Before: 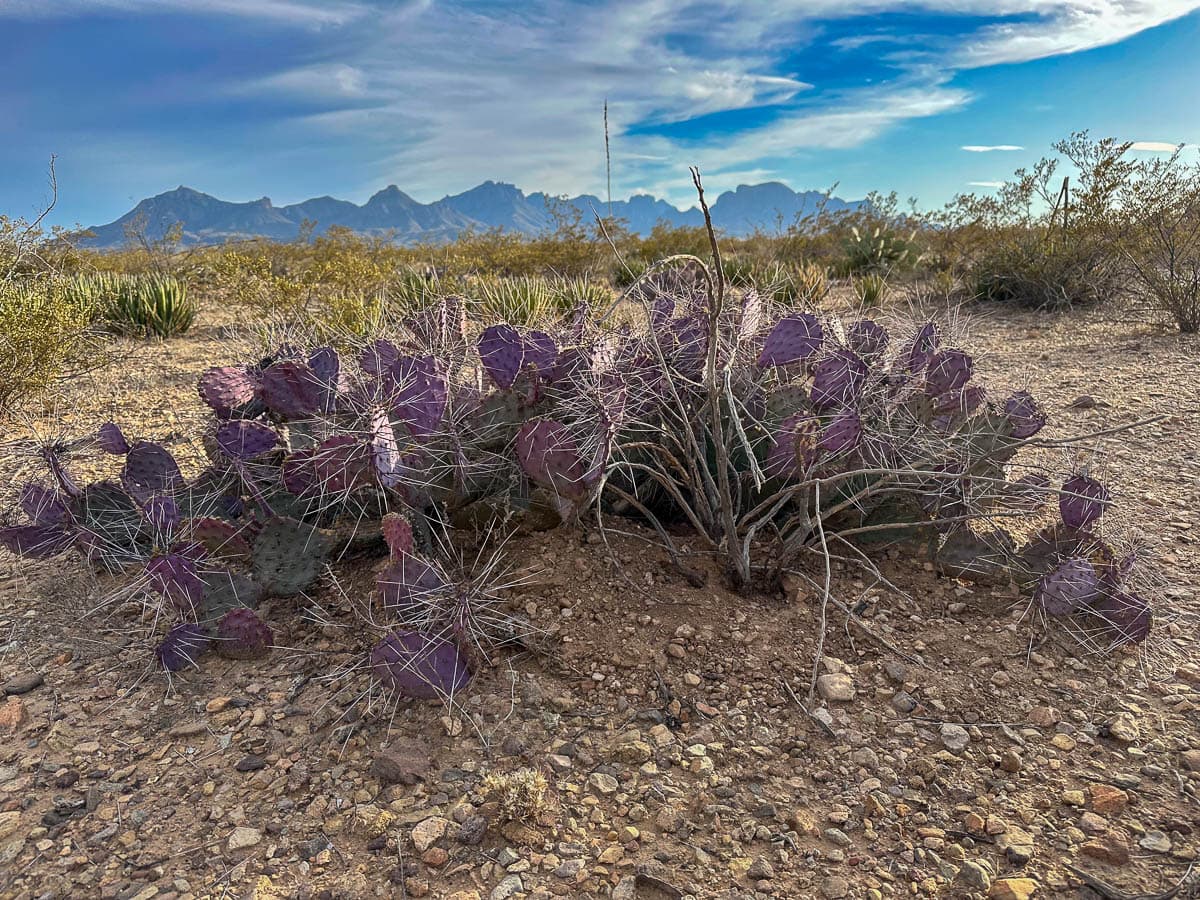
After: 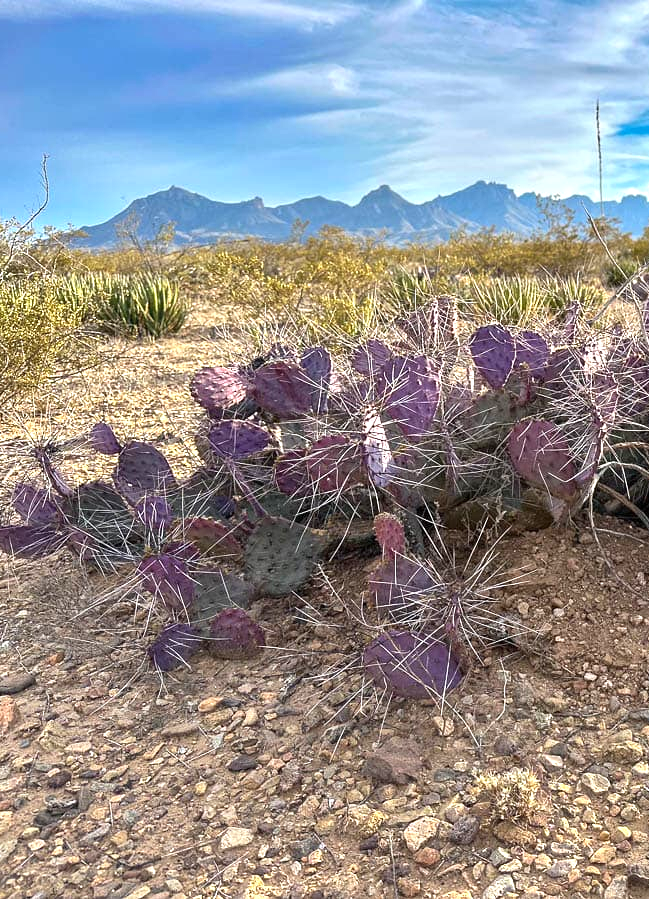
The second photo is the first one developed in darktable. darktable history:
crop: left 0.692%, right 45.144%, bottom 0.08%
exposure: black level correction 0, exposure 0.875 EV, compensate exposure bias true, compensate highlight preservation false
shadows and highlights: shadows 2.44, highlights -18.66, soften with gaussian
